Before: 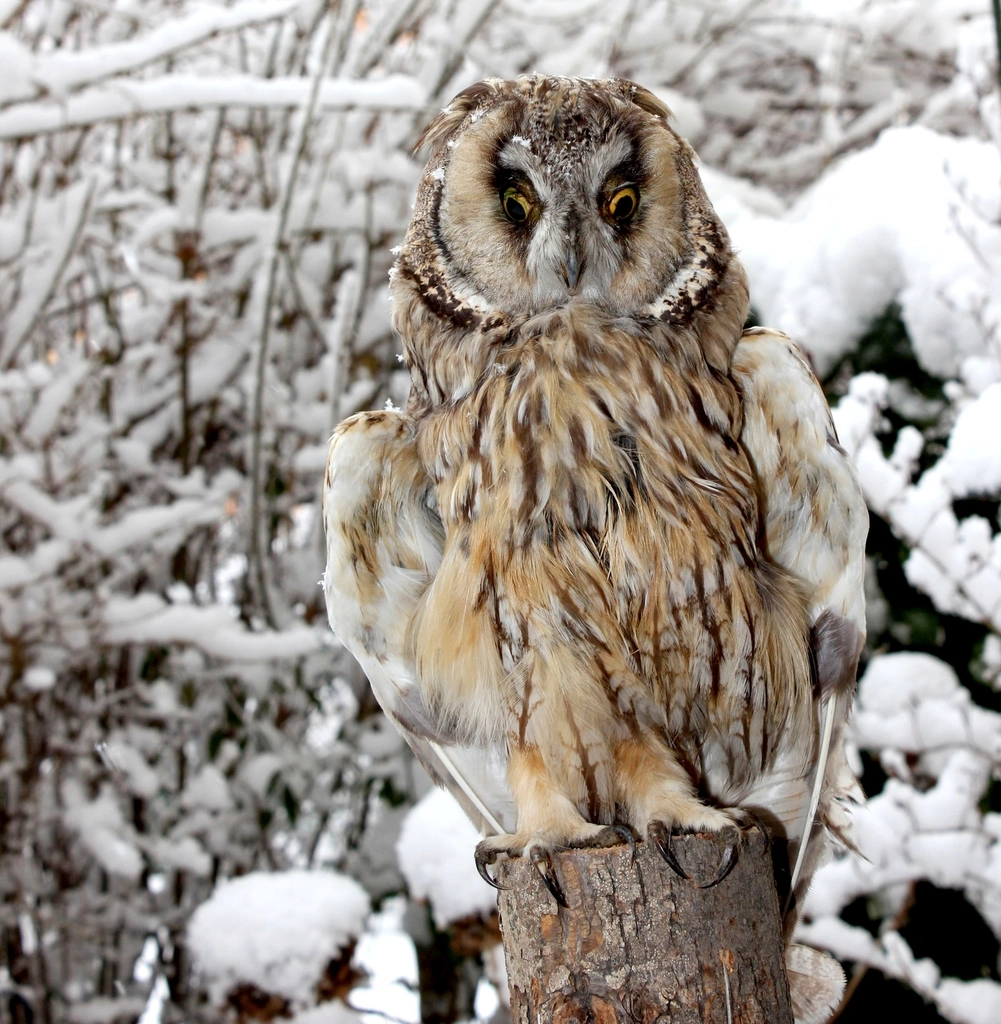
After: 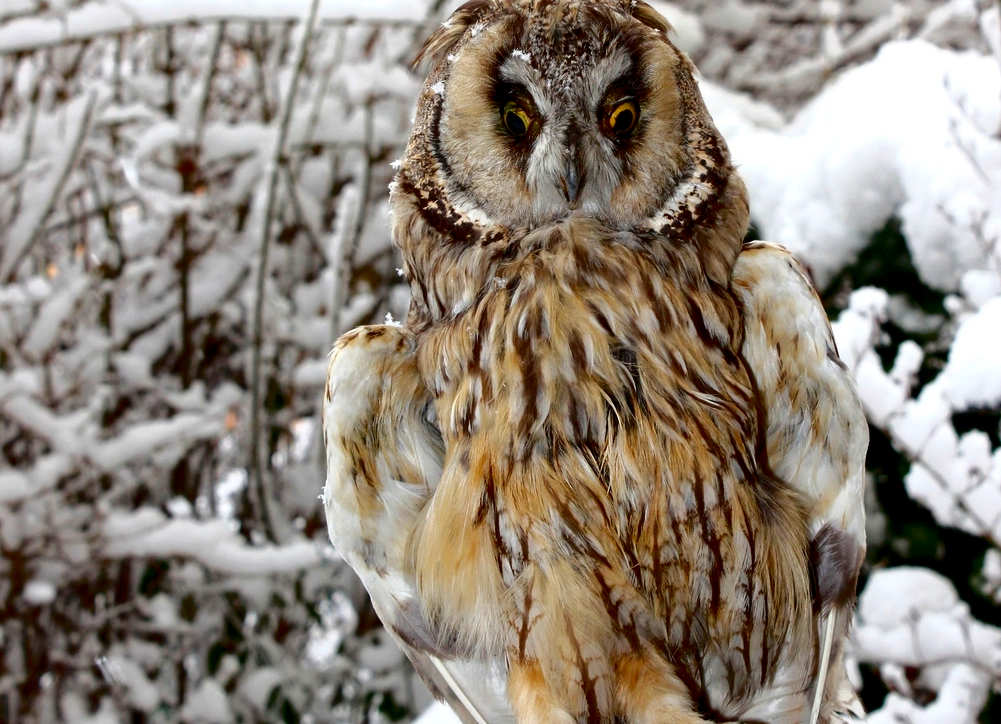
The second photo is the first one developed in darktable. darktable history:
crop and rotate: top 8.435%, bottom 20.792%
shadows and highlights: radius 329.24, shadows 53.76, highlights -98.53, compress 94.18%, soften with gaussian
tone curve: curves: ch0 [(0, 0) (0.224, 0.12) (0.375, 0.296) (0.528, 0.472) (0.681, 0.634) (0.8, 0.766) (0.873, 0.877) (1, 1)], color space Lab, independent channels, preserve colors none
contrast brightness saturation: brightness -0.019, saturation 0.361
